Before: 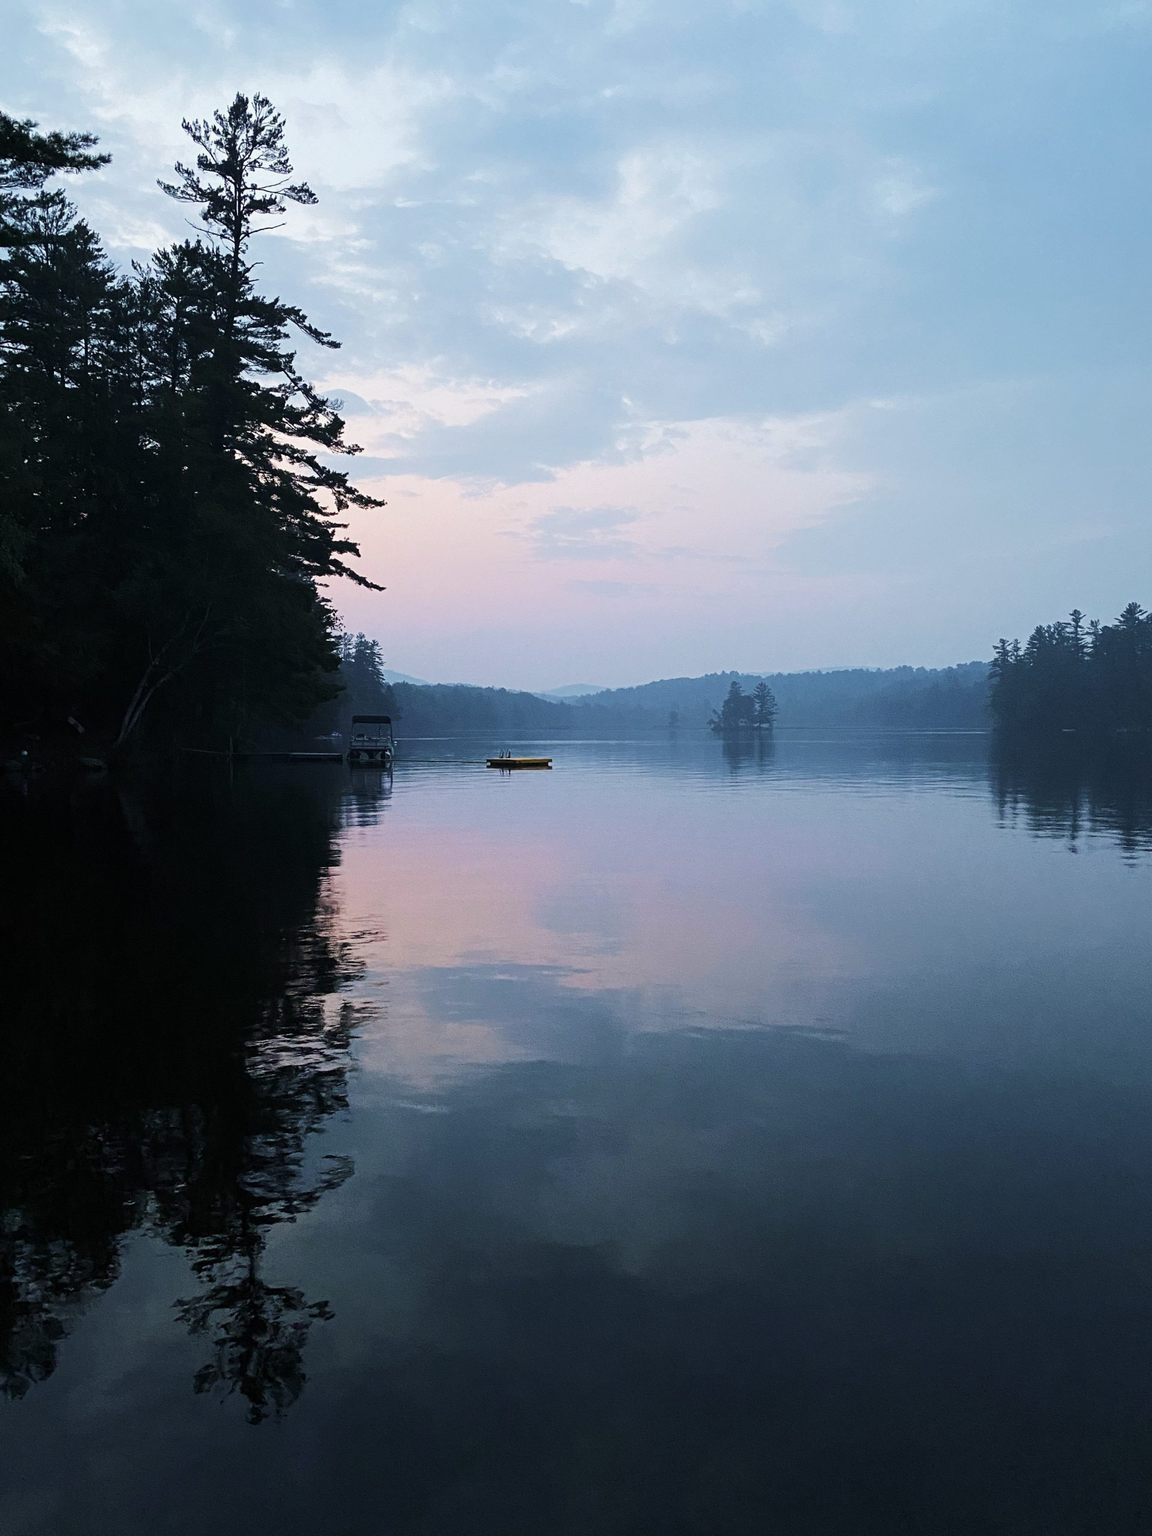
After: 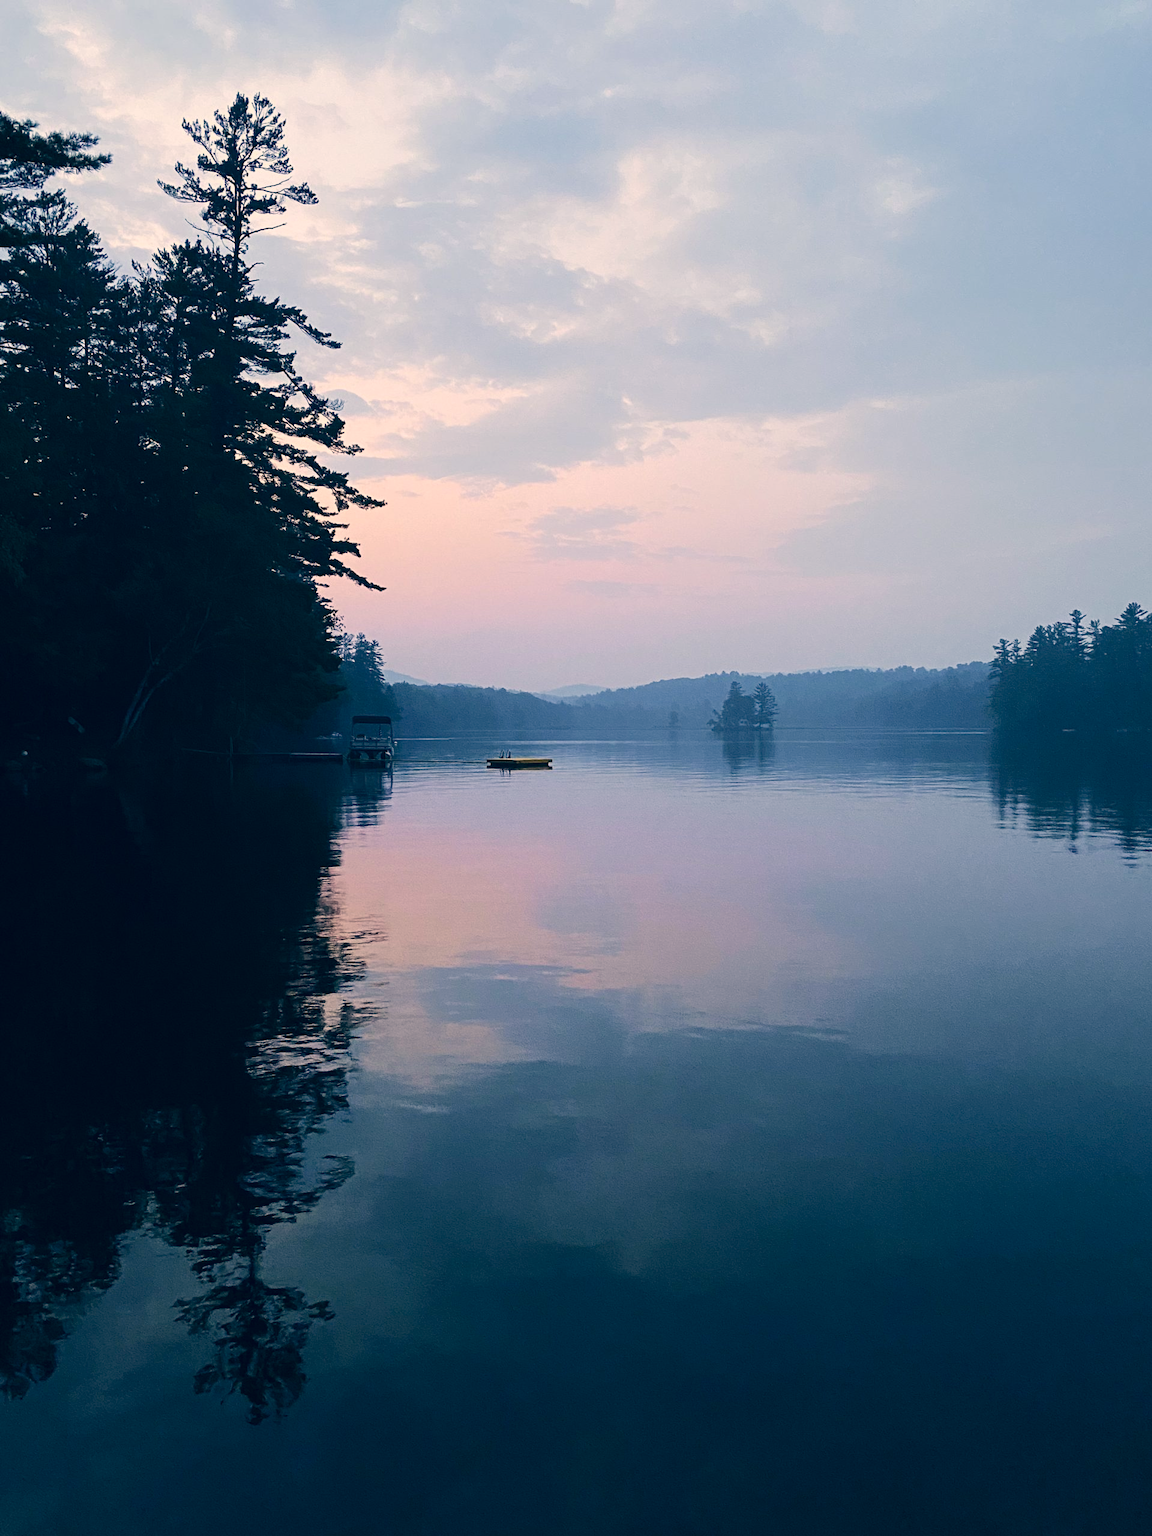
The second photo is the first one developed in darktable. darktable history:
color correction: highlights a* 10.32, highlights b* 14.8, shadows a* -9.84, shadows b* -14.82
